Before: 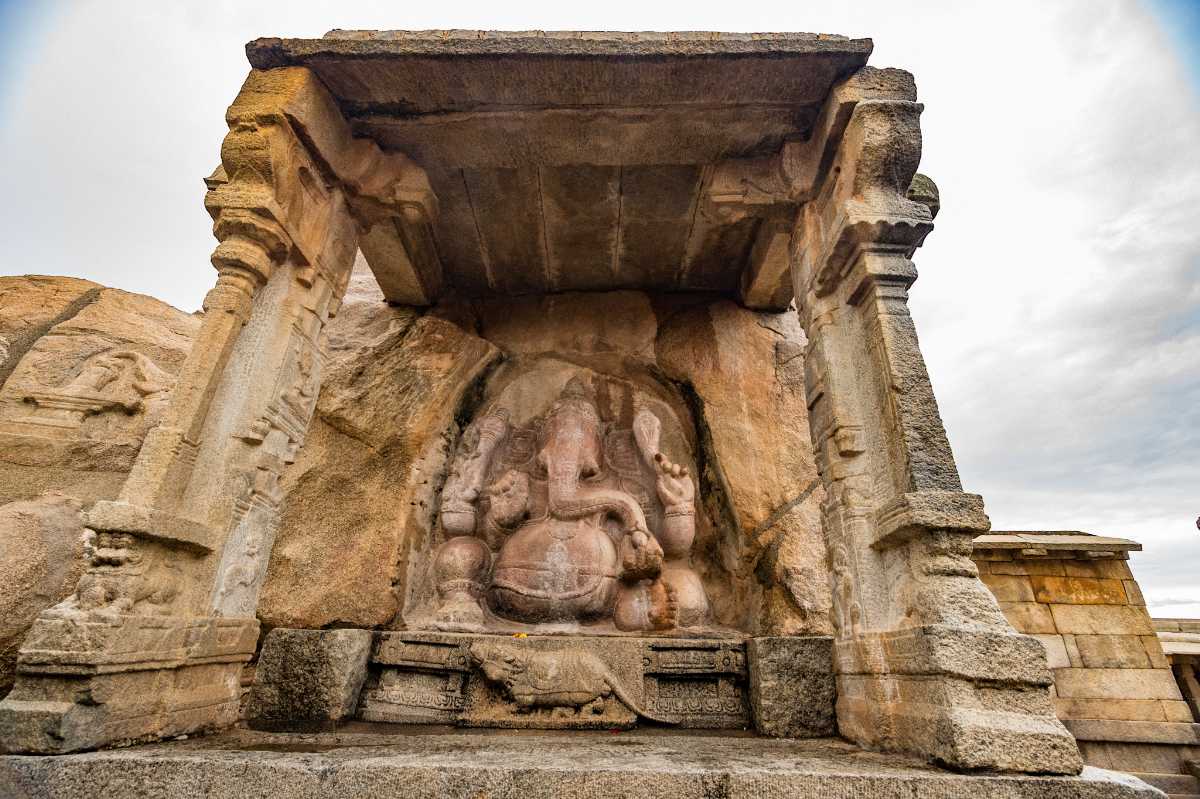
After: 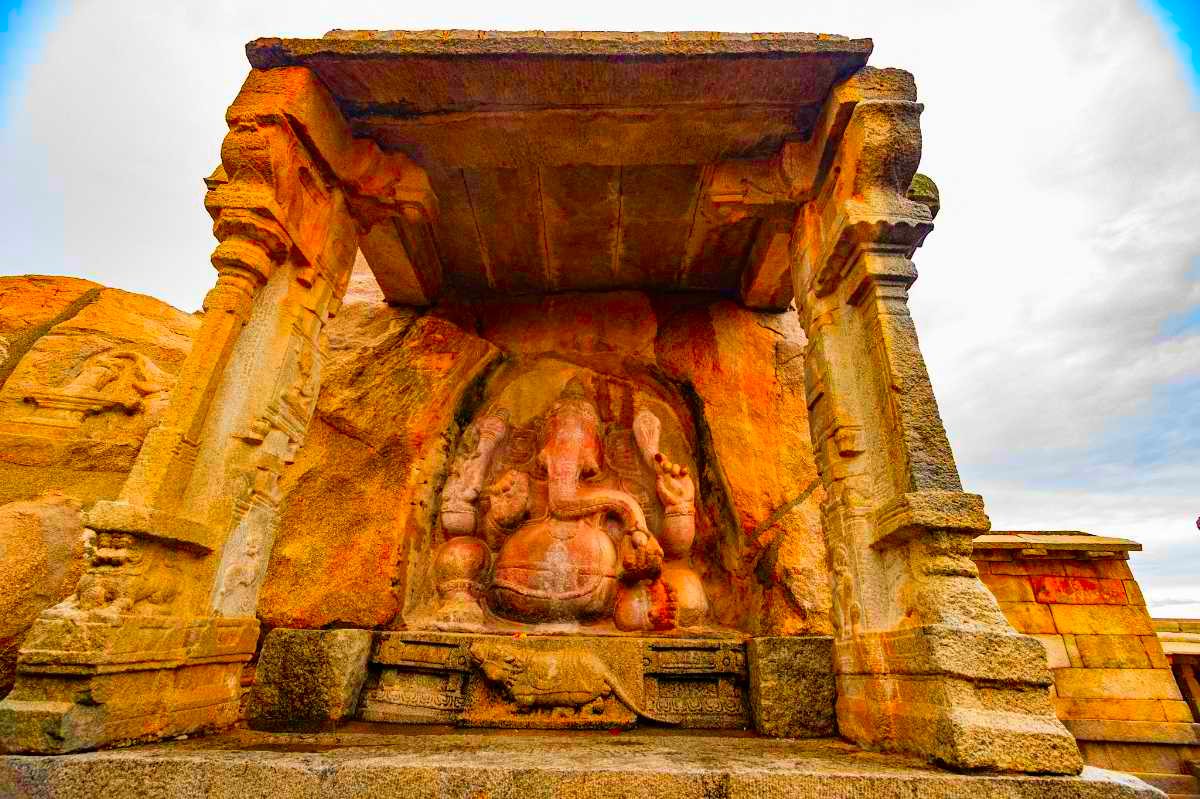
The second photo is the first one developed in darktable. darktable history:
color correction: highlights b* 0.001, saturation 2.95
